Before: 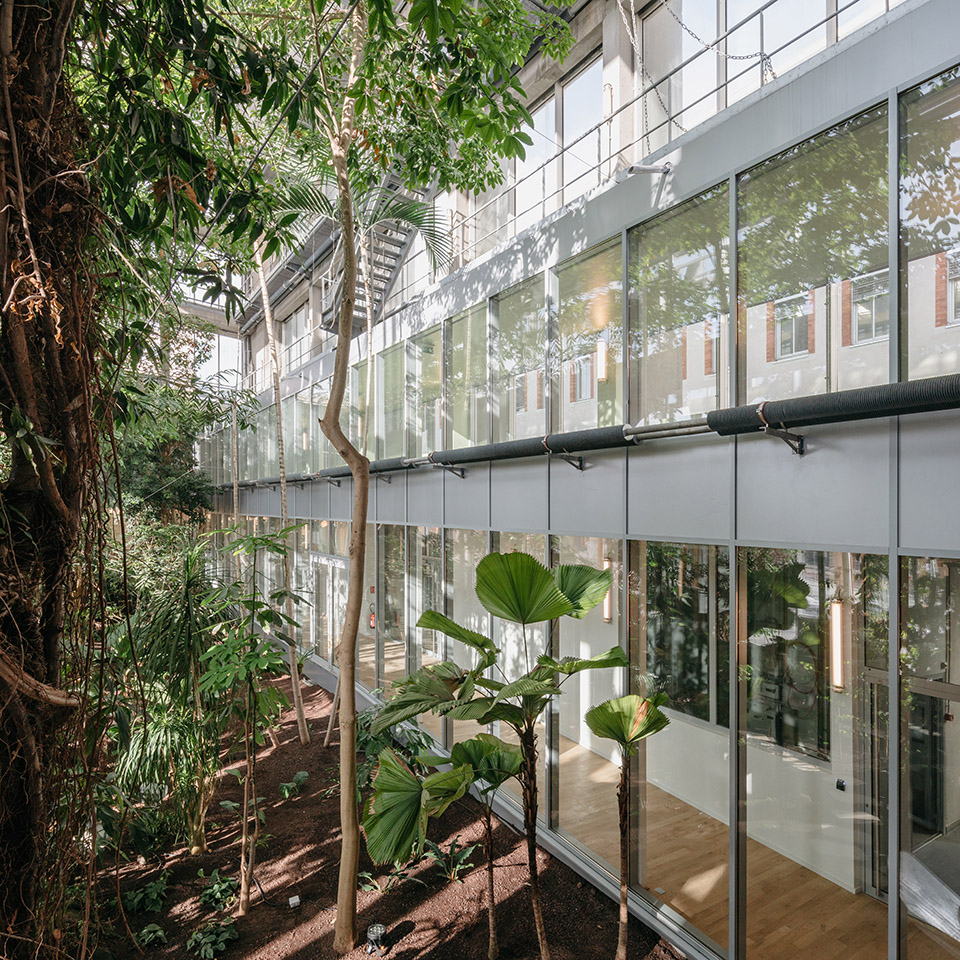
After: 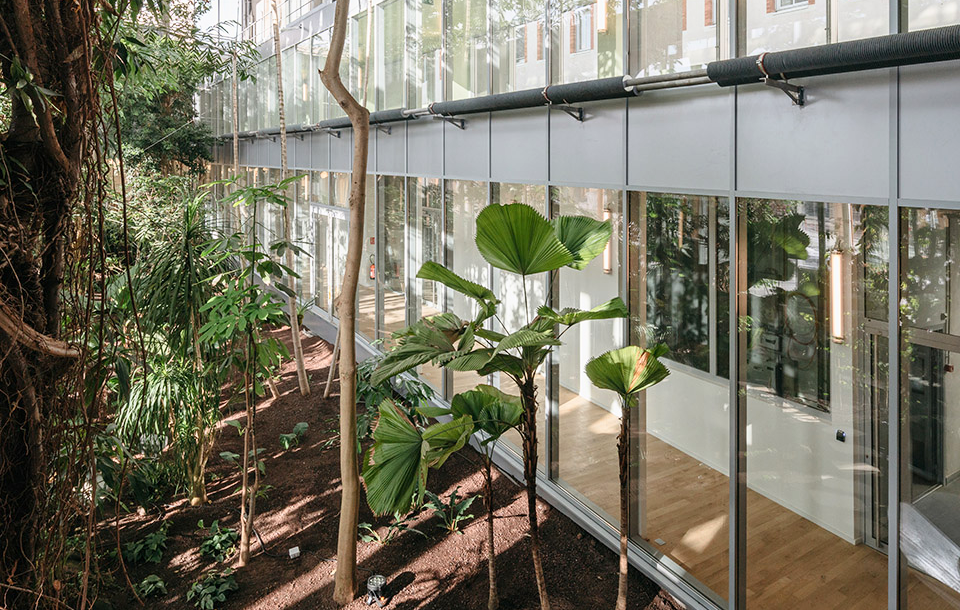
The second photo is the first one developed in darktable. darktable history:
crop and rotate: top 36.435%
base curve: curves: ch0 [(0, 0) (0.666, 0.806) (1, 1)]
